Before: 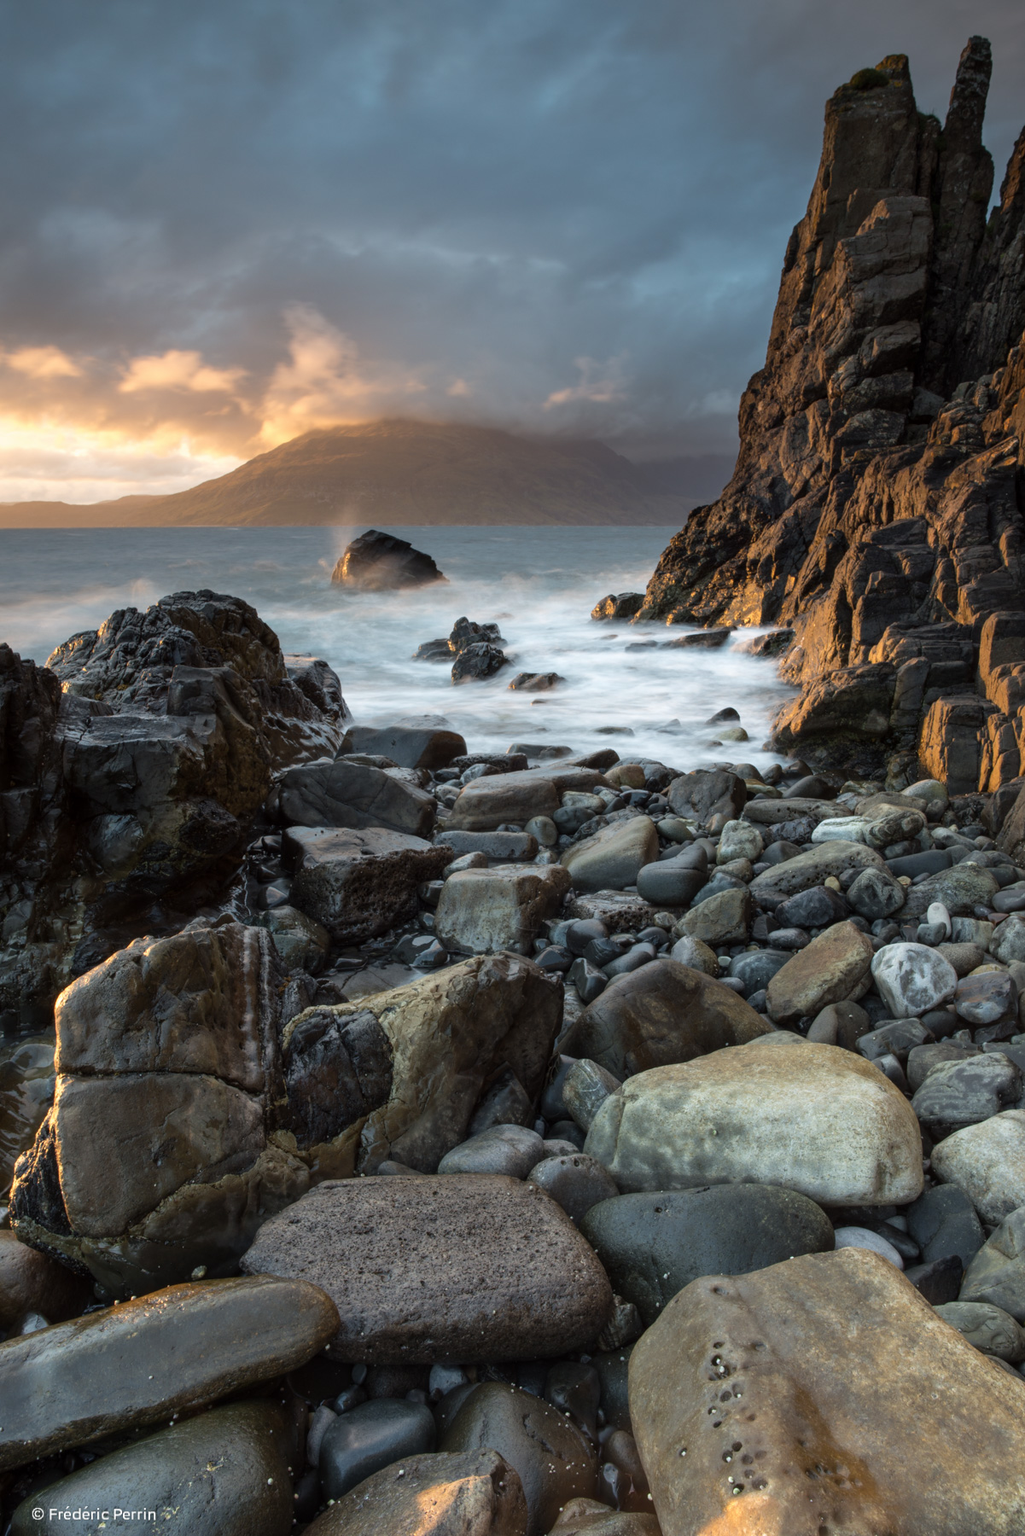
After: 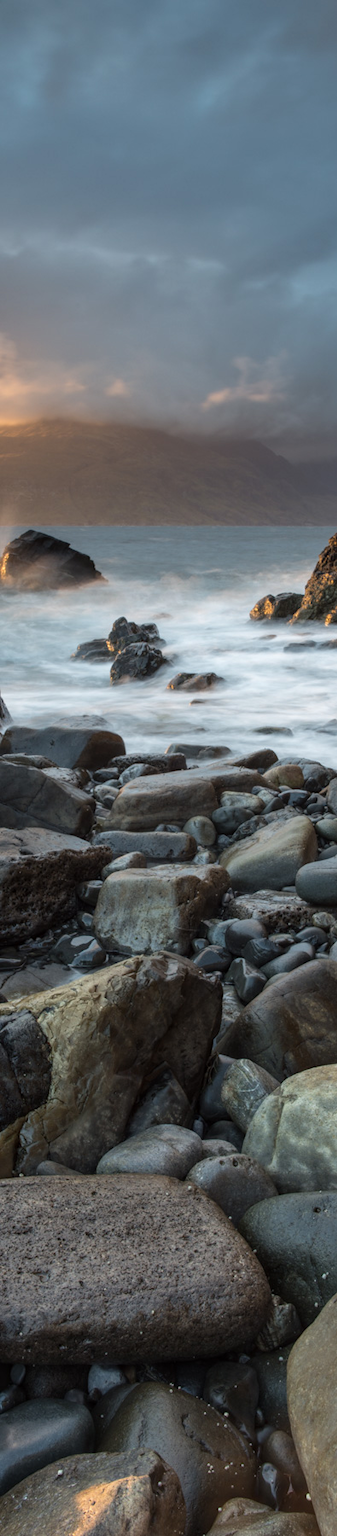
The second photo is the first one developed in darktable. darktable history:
crop: left 33.332%, right 33.644%
local contrast: detail 110%
